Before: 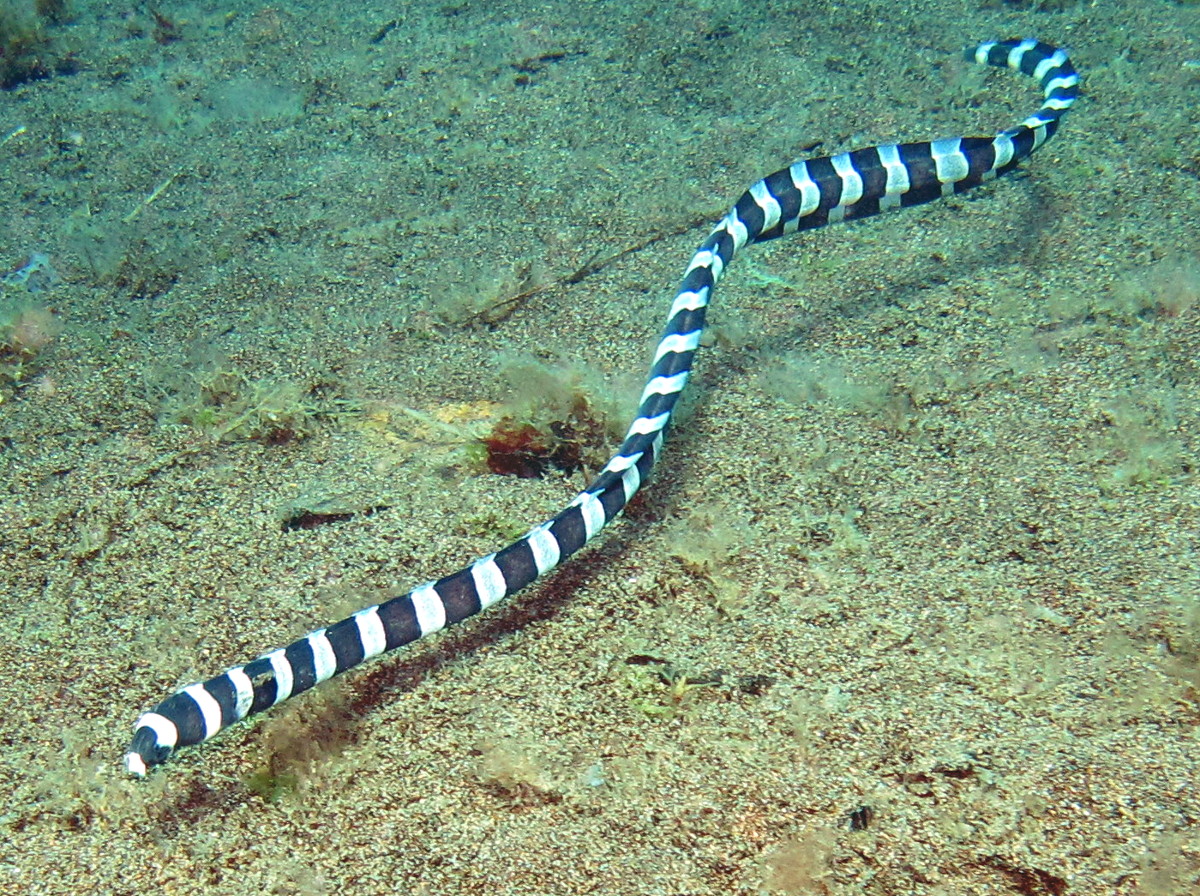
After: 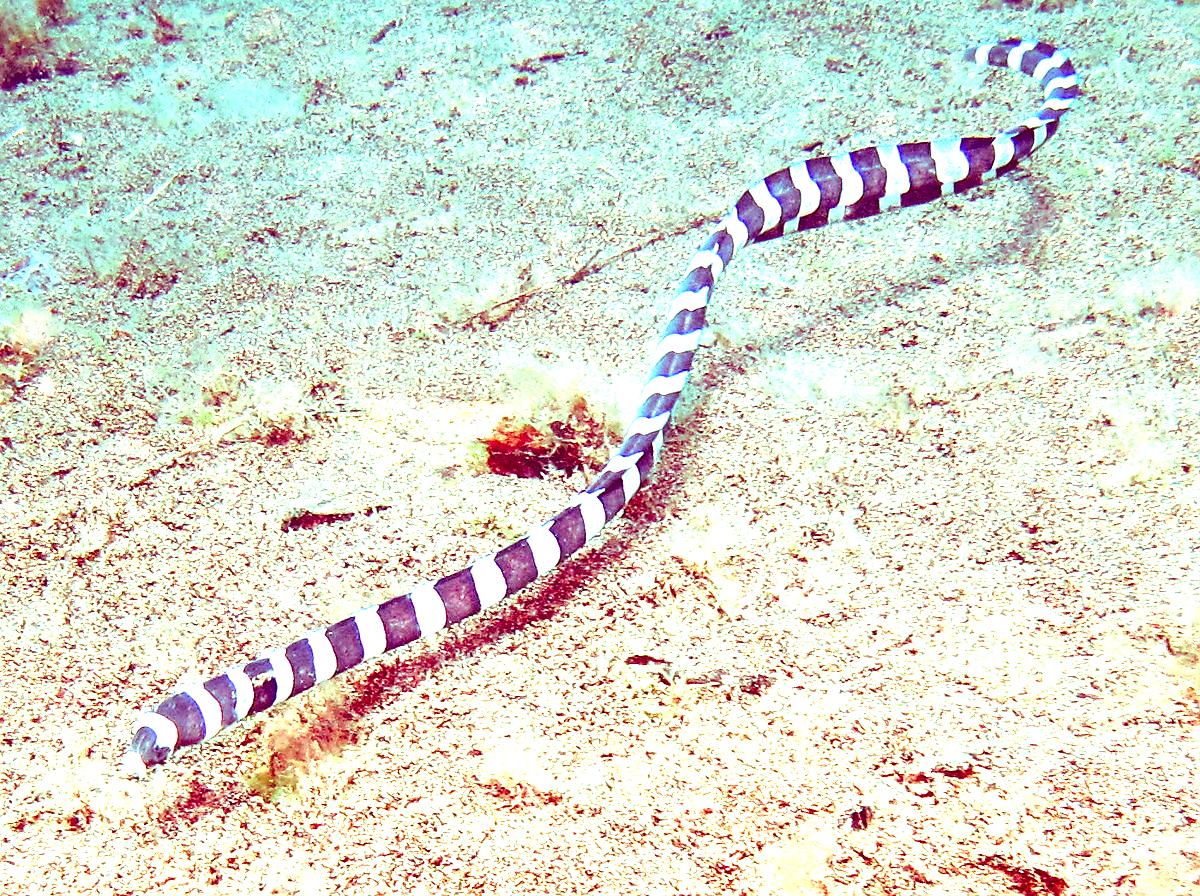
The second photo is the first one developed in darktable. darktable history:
exposure: black level correction 0, exposure 0.692 EV, compensate exposure bias true, compensate highlight preservation false
levels: levels [0, 0.352, 0.703]
color balance rgb: shadows lift › luminance -18.886%, shadows lift › chroma 35.194%, perceptual saturation grading › global saturation 0.608%, perceptual saturation grading › highlights -19.859%, perceptual saturation grading › shadows 19.272%
sharpen: radius 1.004, threshold 0.988
